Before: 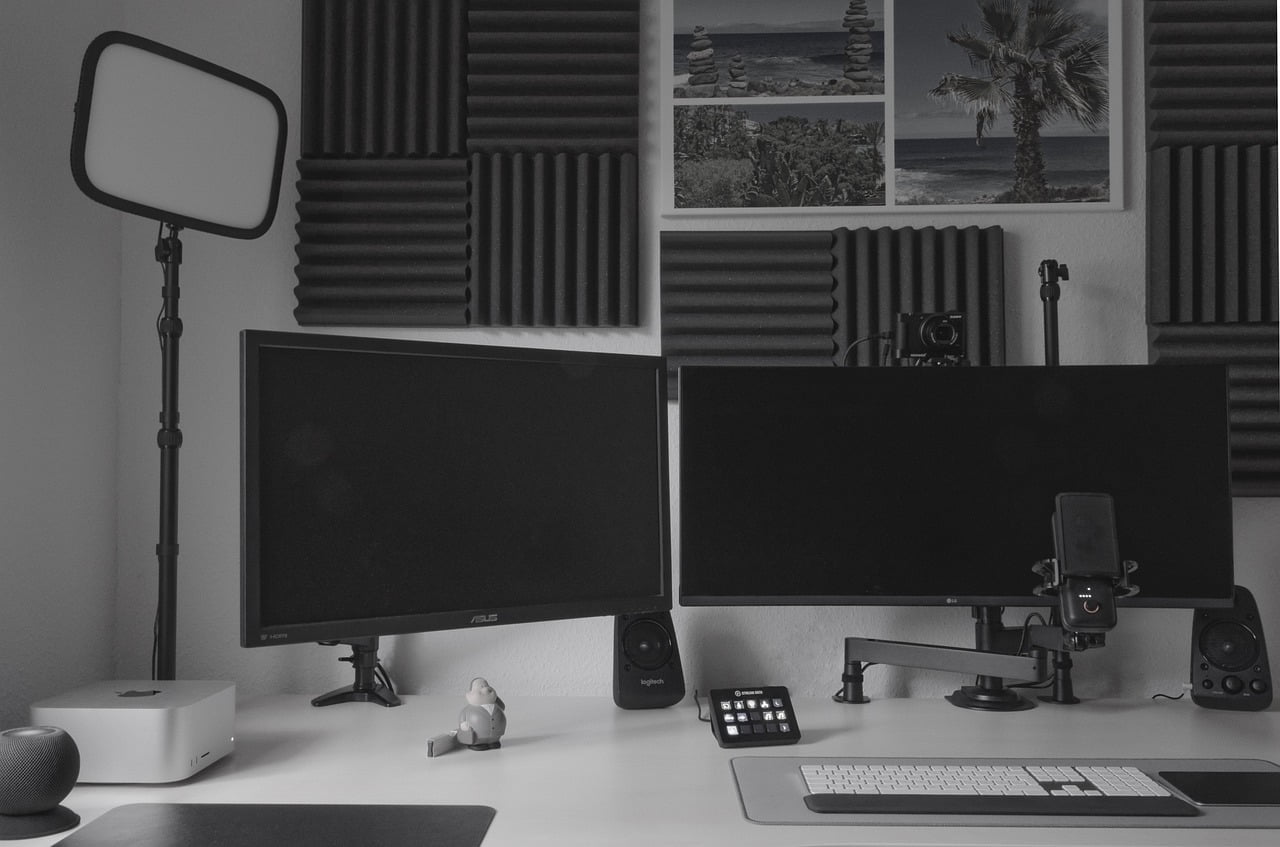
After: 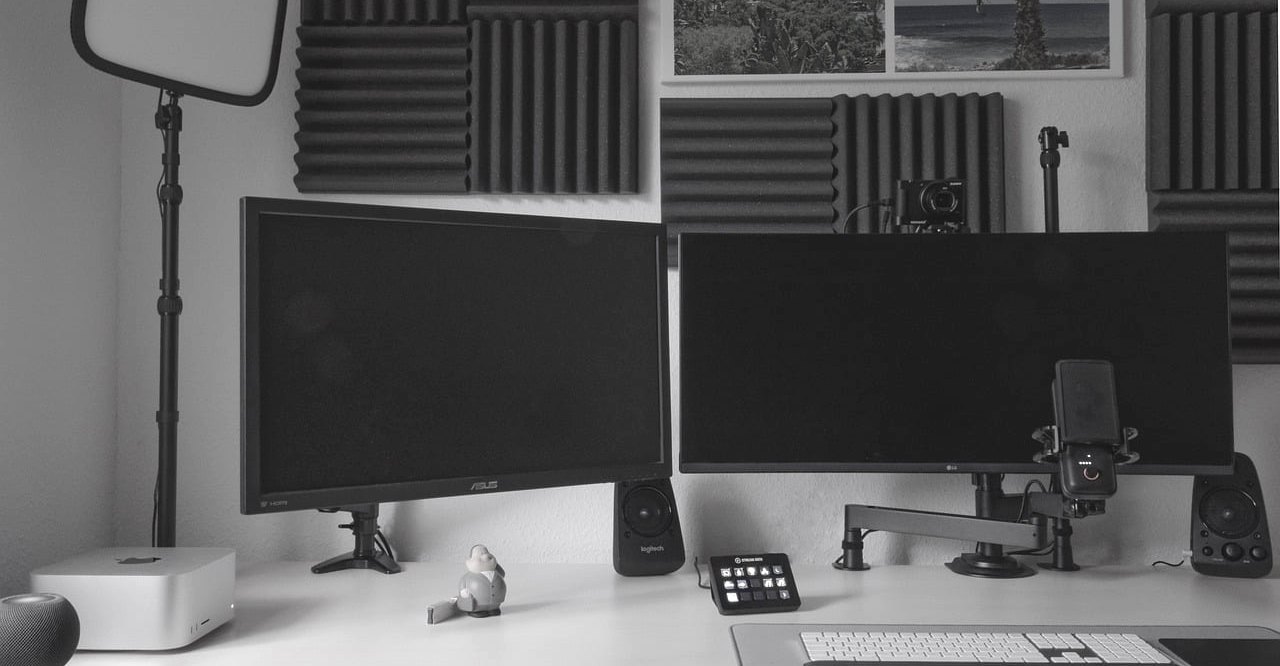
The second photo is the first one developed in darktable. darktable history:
exposure: black level correction 0, exposure 0.5 EV, compensate highlight preservation false
crop and rotate: top 15.774%, bottom 5.506%
